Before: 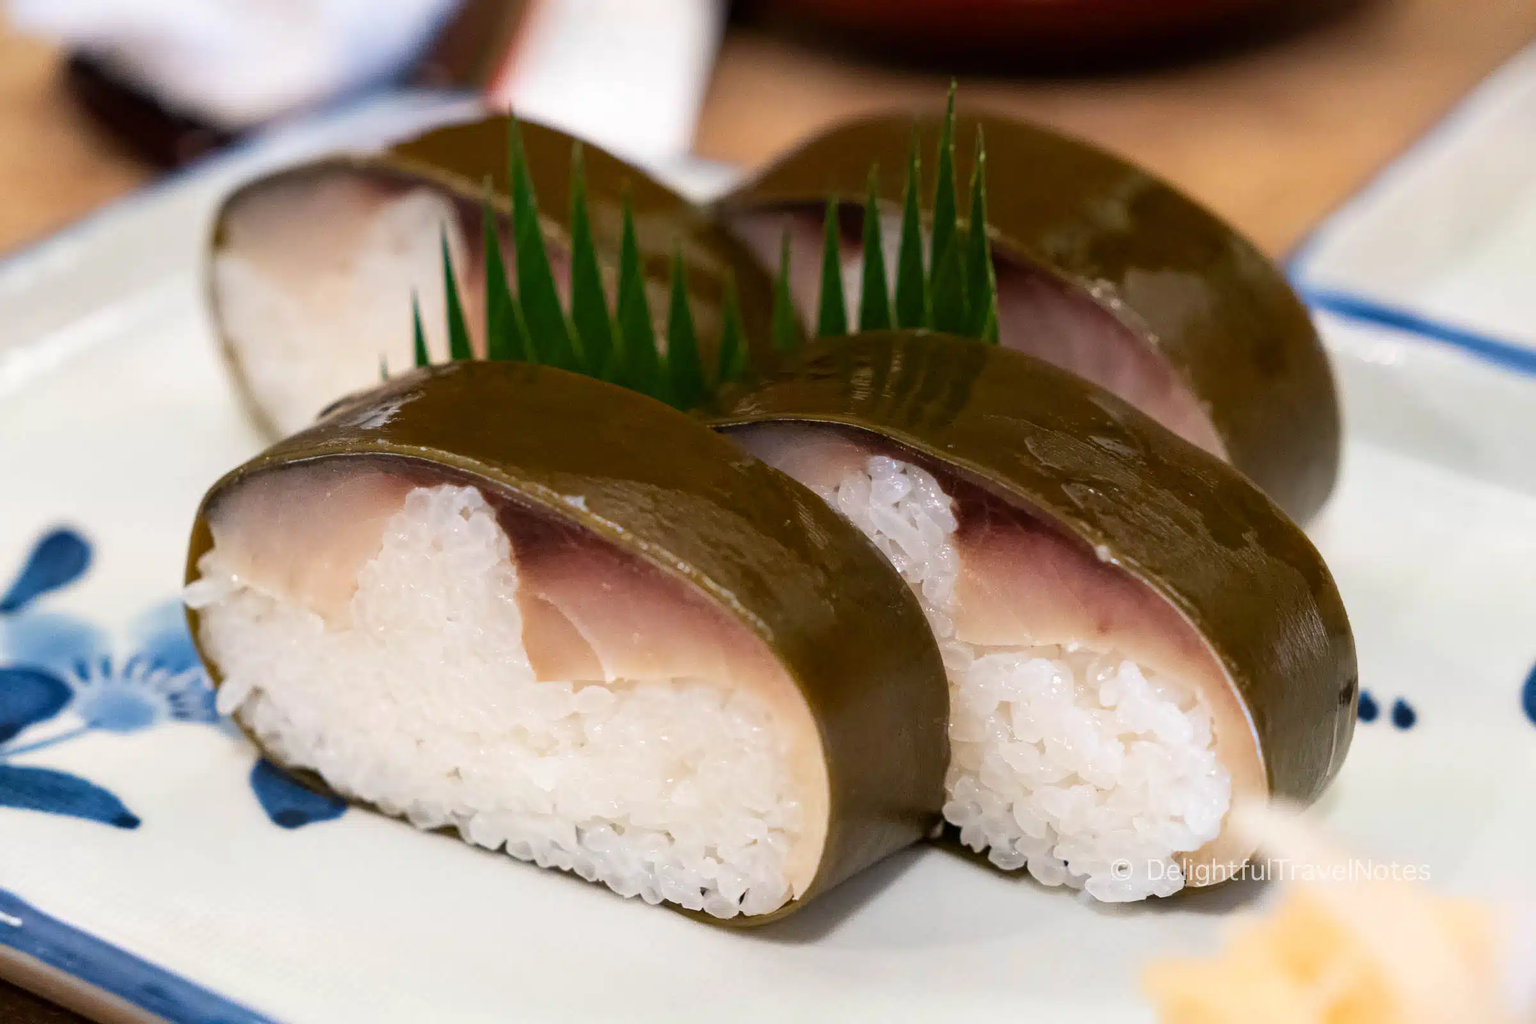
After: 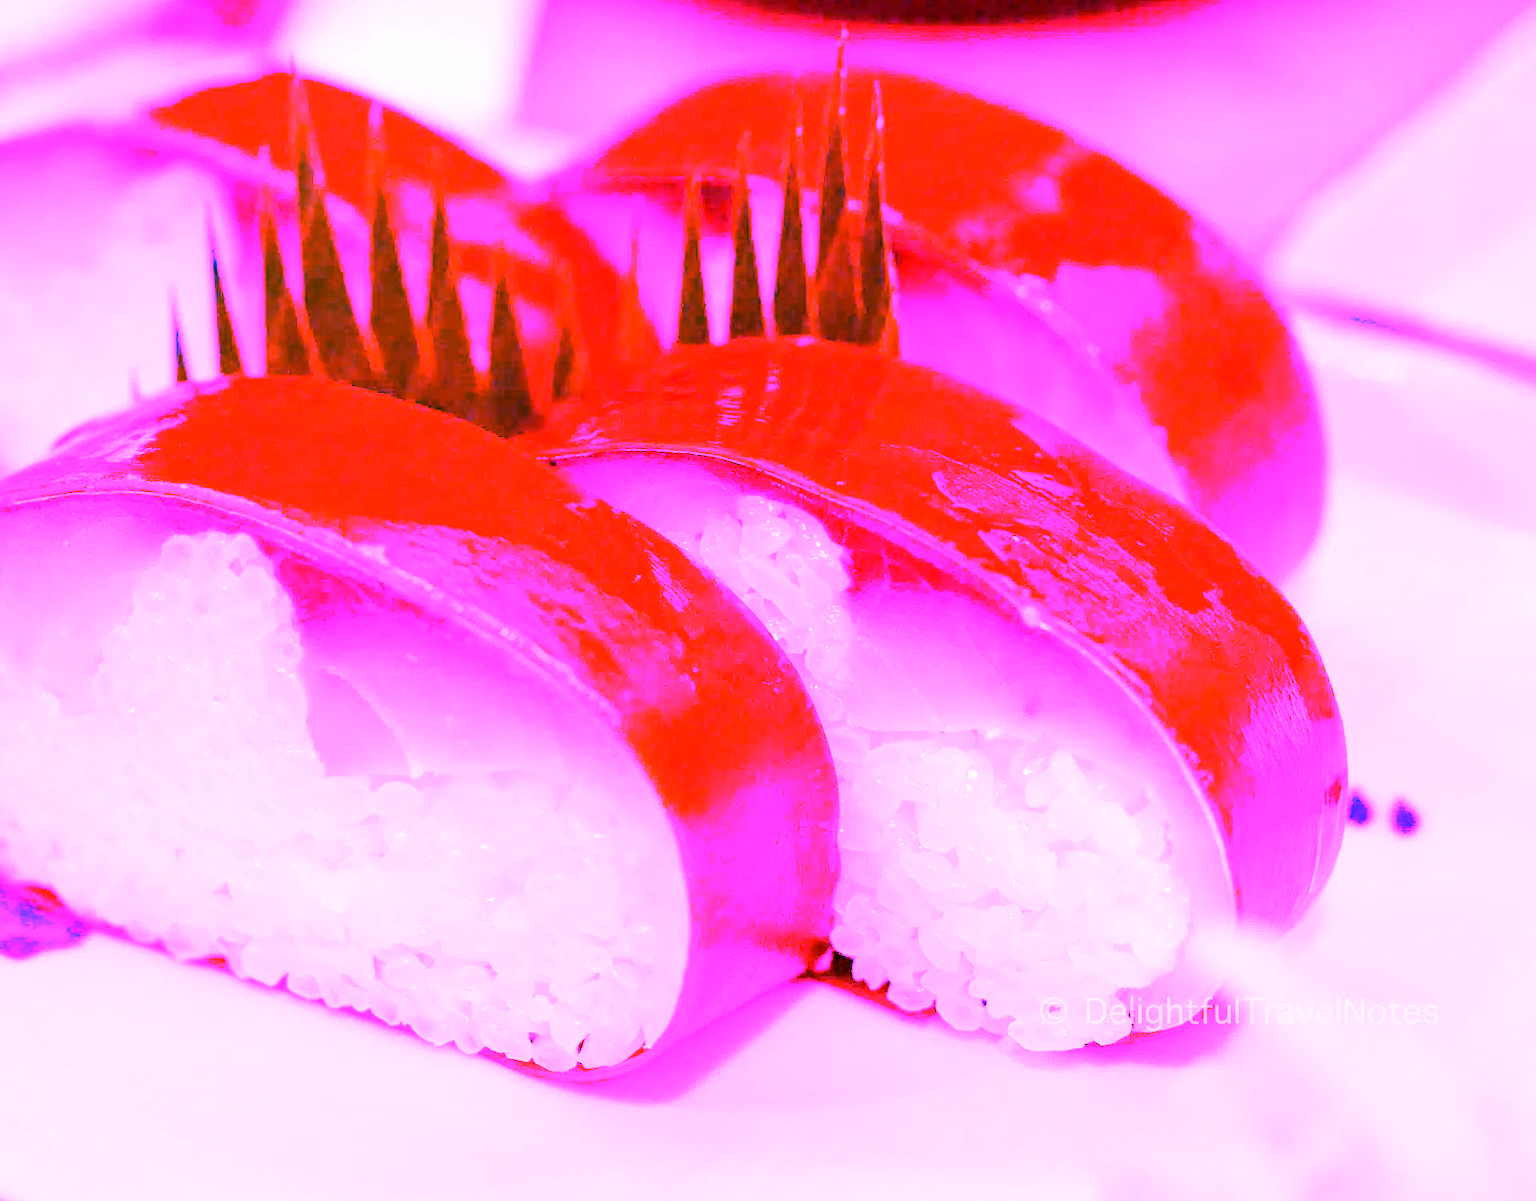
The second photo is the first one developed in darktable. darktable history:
crop and rotate: left 17.959%, top 5.771%, right 1.742%
white balance: red 8, blue 8
